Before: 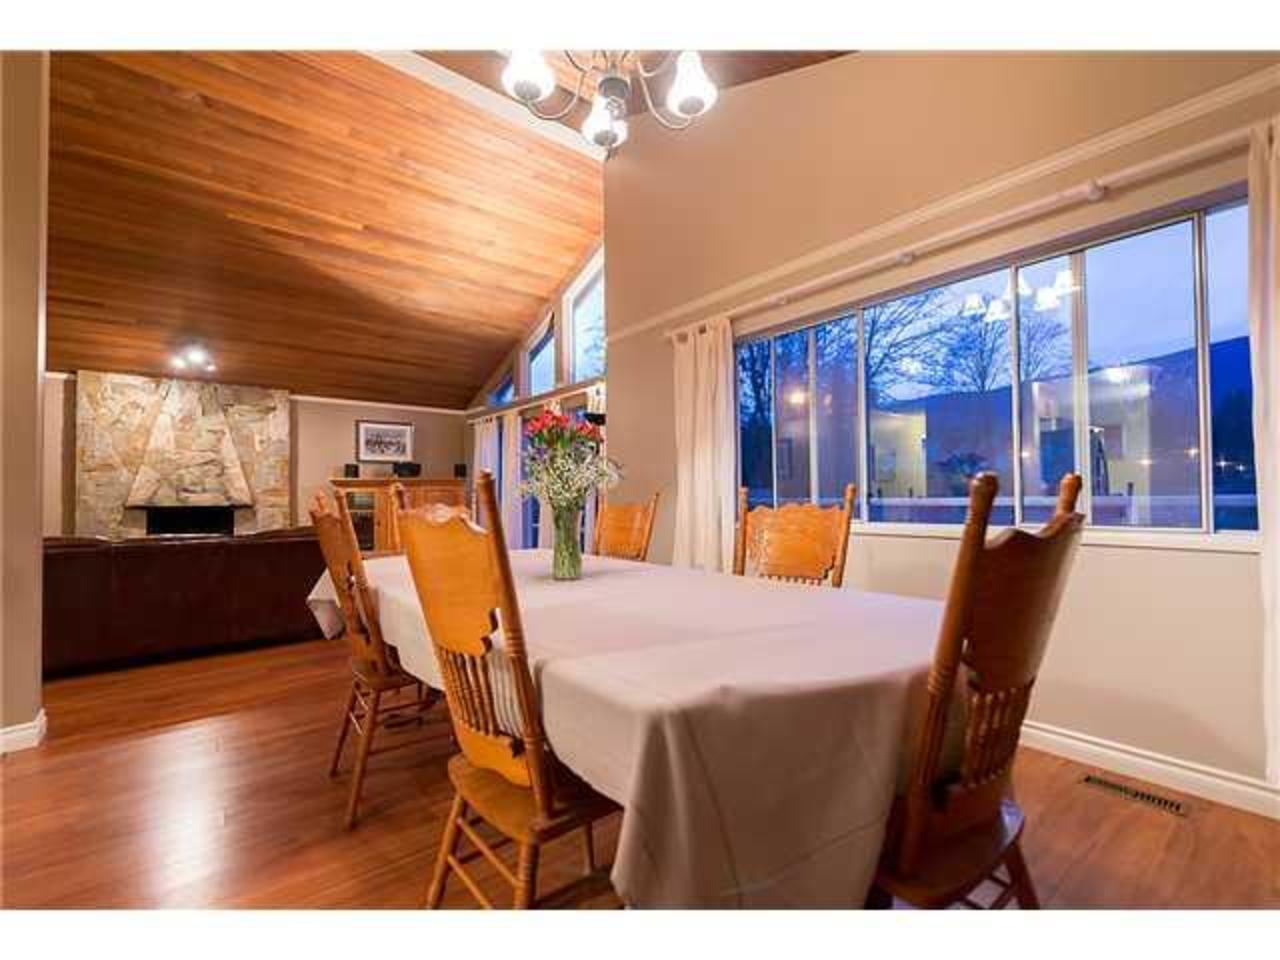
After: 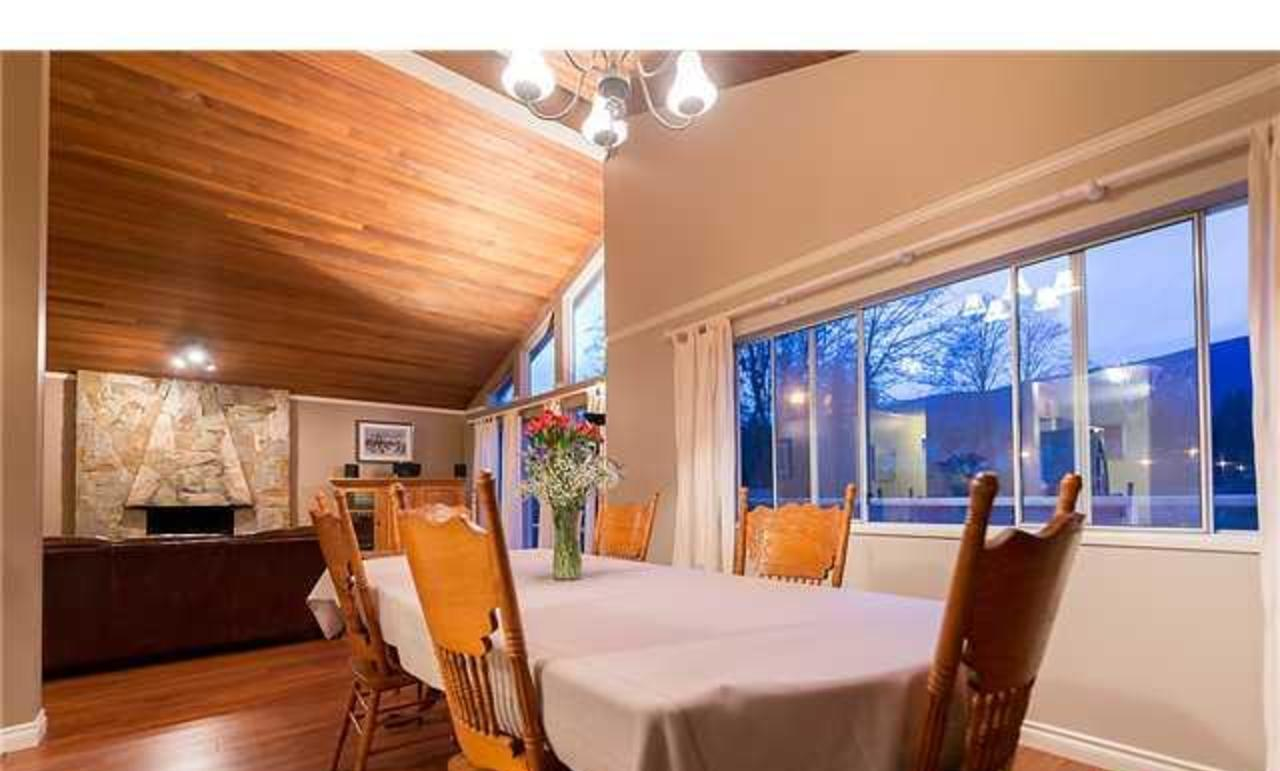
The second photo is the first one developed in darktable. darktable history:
crop: bottom 19.611%
